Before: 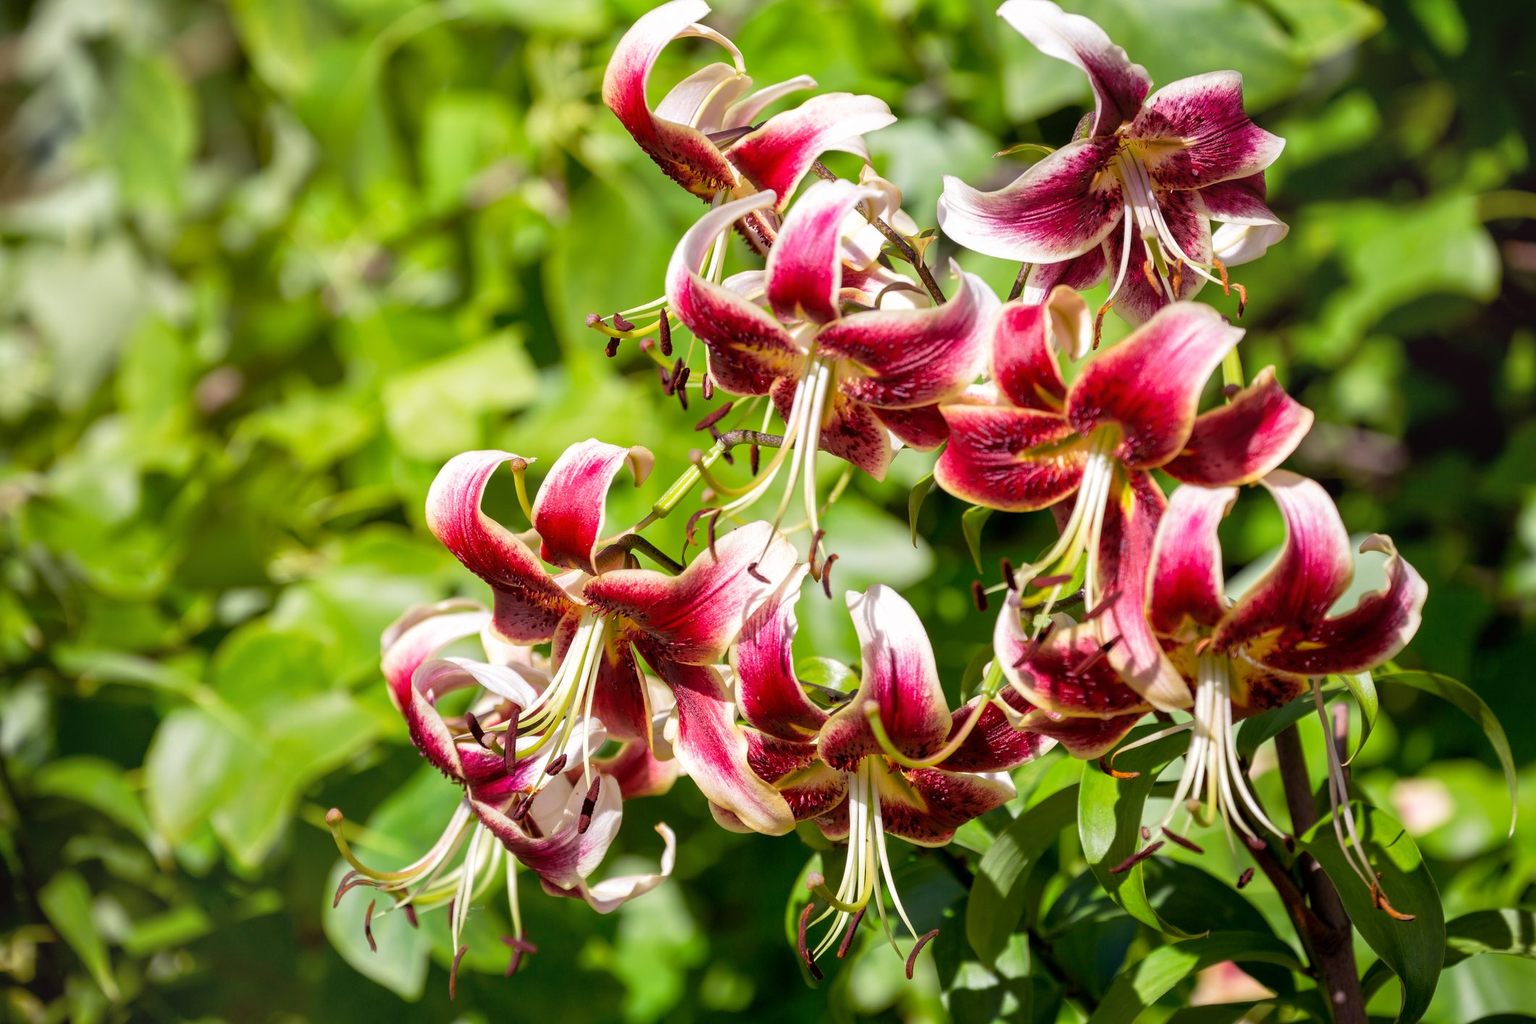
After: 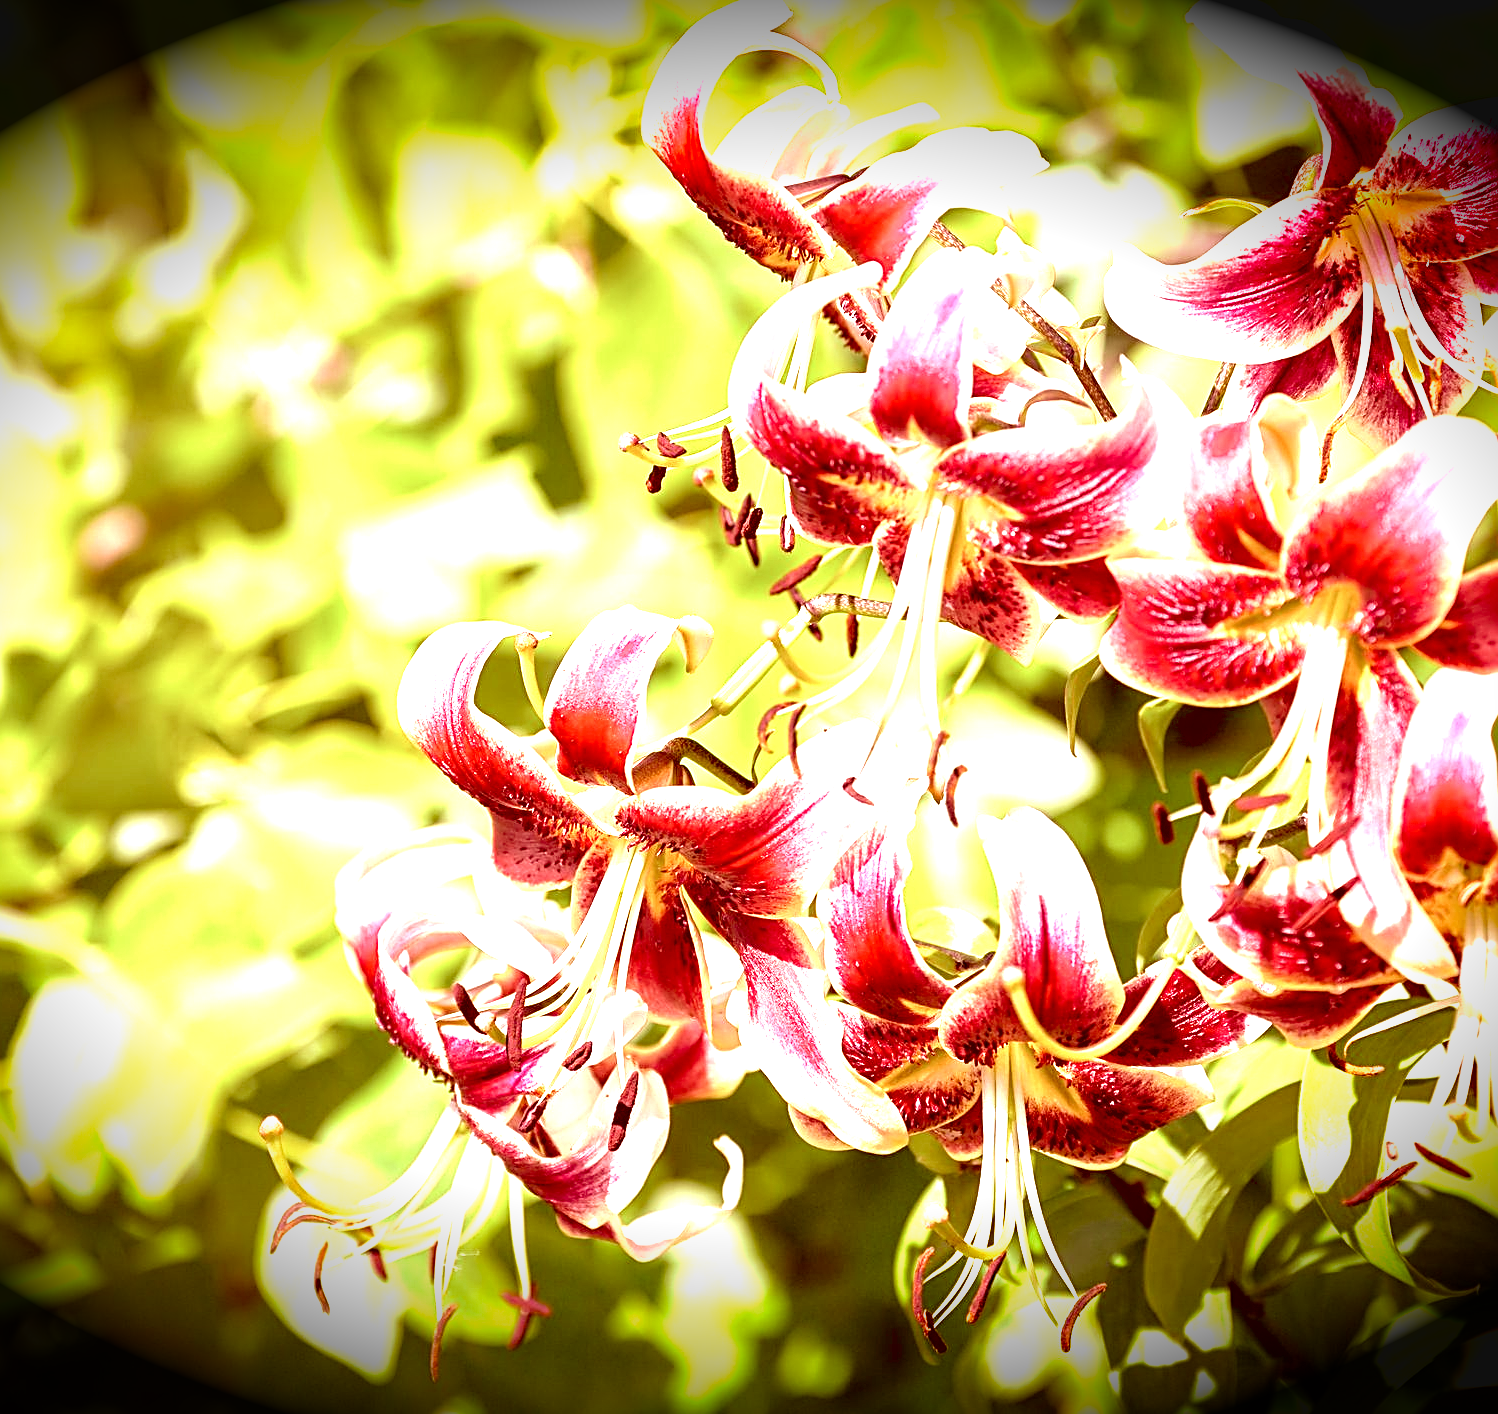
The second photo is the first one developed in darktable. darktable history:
sharpen: radius 2.534, amount 0.625
crop and rotate: left 8.992%, right 20.371%
tone equalizer: -7 EV 0.172 EV, -6 EV 0.102 EV, -5 EV 0.08 EV, -4 EV 0.061 EV, -2 EV -0.029 EV, -1 EV -0.048 EV, +0 EV -0.085 EV, edges refinement/feathering 500, mask exposure compensation -1.57 EV, preserve details no
vignetting: fall-off start 99.26%, brightness -0.995, saturation 0.493, width/height ratio 1.305
velvia: on, module defaults
color correction: highlights a* 9.18, highlights b* 8.55, shadows a* 39.98, shadows b* 39.66, saturation 0.771
exposure: black level correction 0.001, exposure 1.862 EV, compensate exposure bias true, compensate highlight preservation false
